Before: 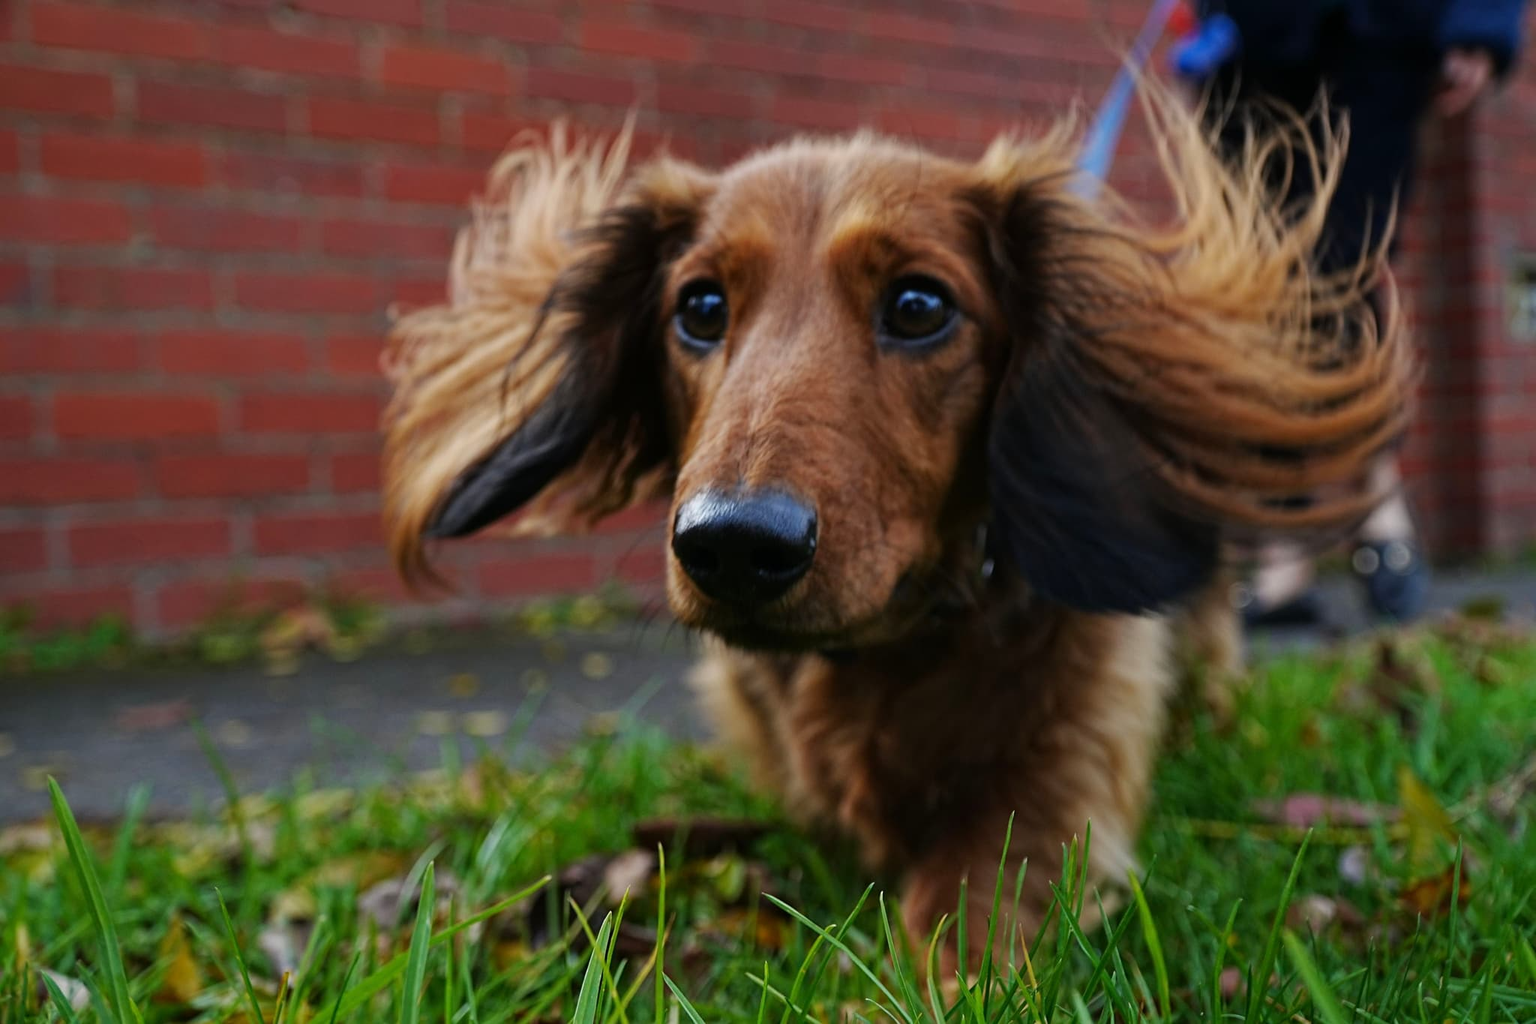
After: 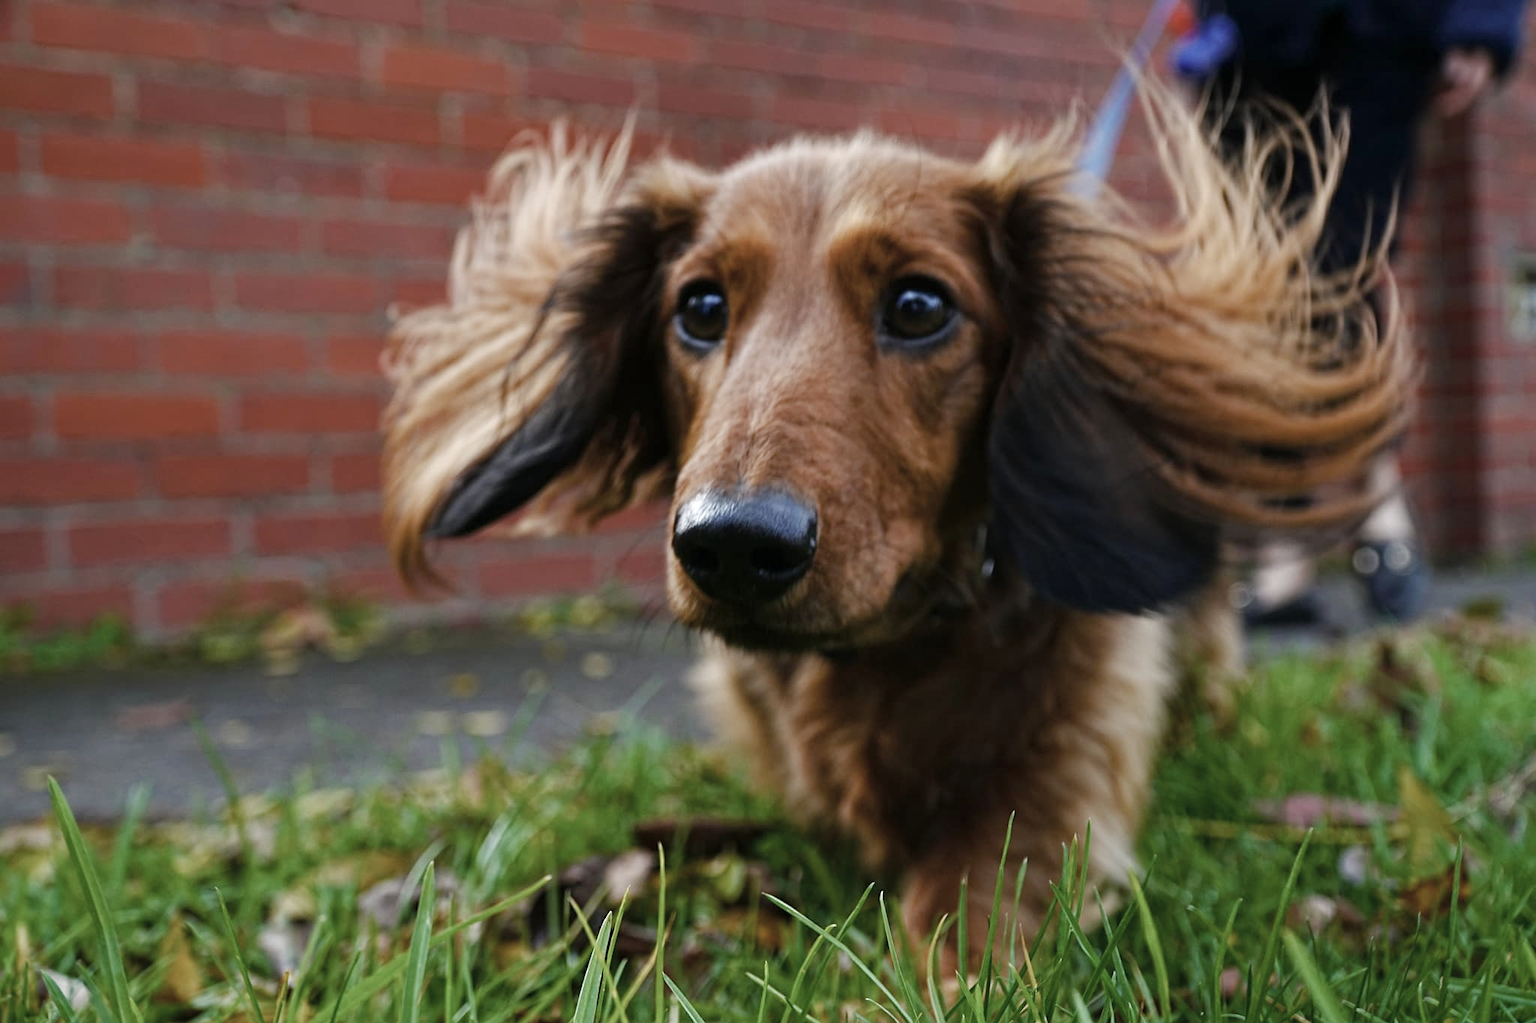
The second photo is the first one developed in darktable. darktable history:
color correction: saturation 0.57
color balance rgb: perceptual saturation grading › global saturation 20%, perceptual saturation grading › highlights -50%, perceptual saturation grading › shadows 30%, perceptual brilliance grading › global brilliance 10%, perceptual brilliance grading › shadows 15%
